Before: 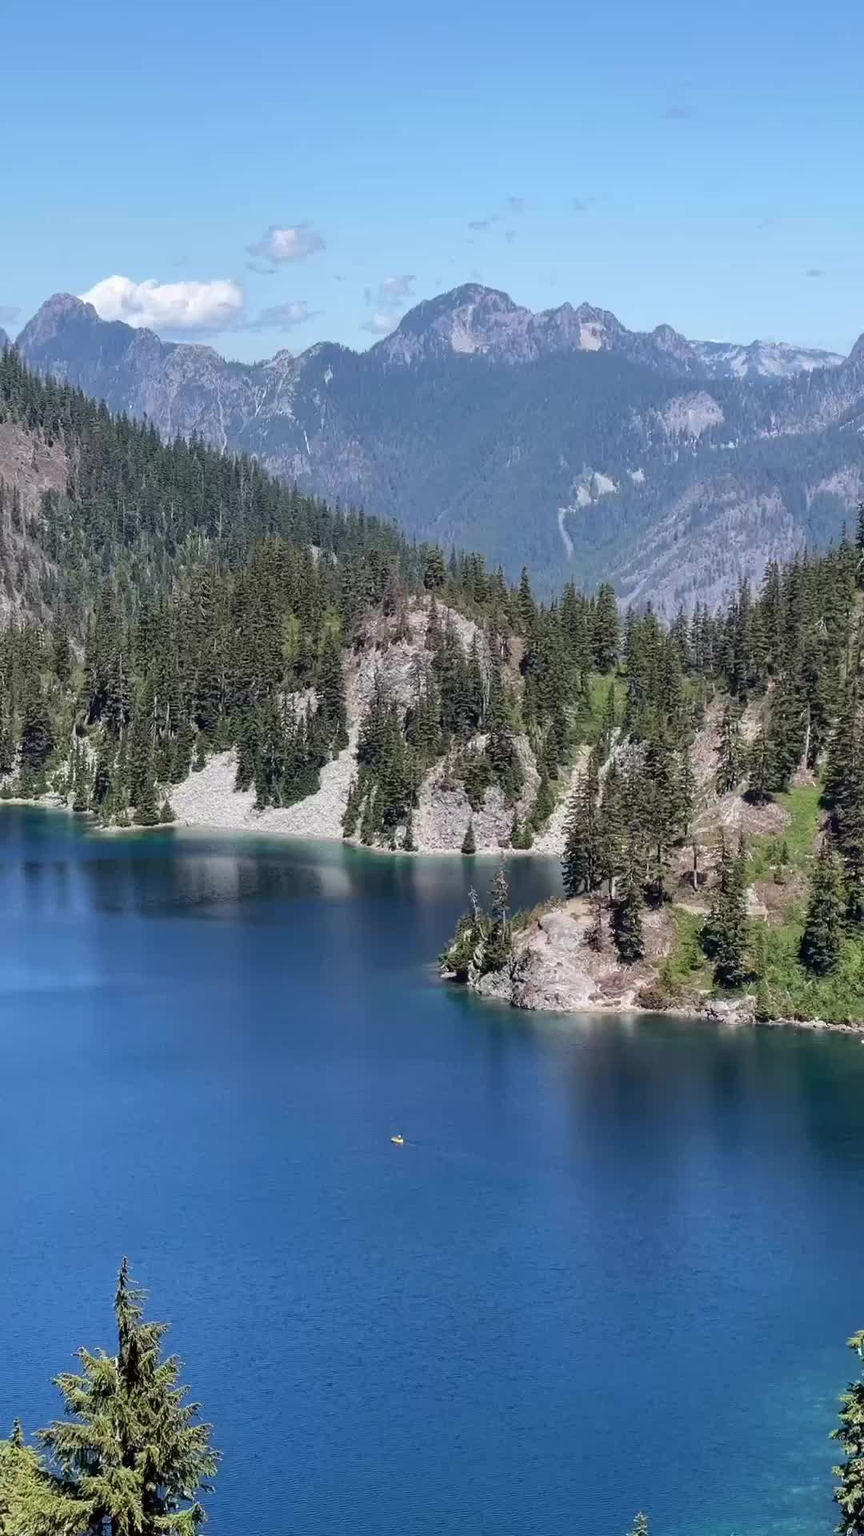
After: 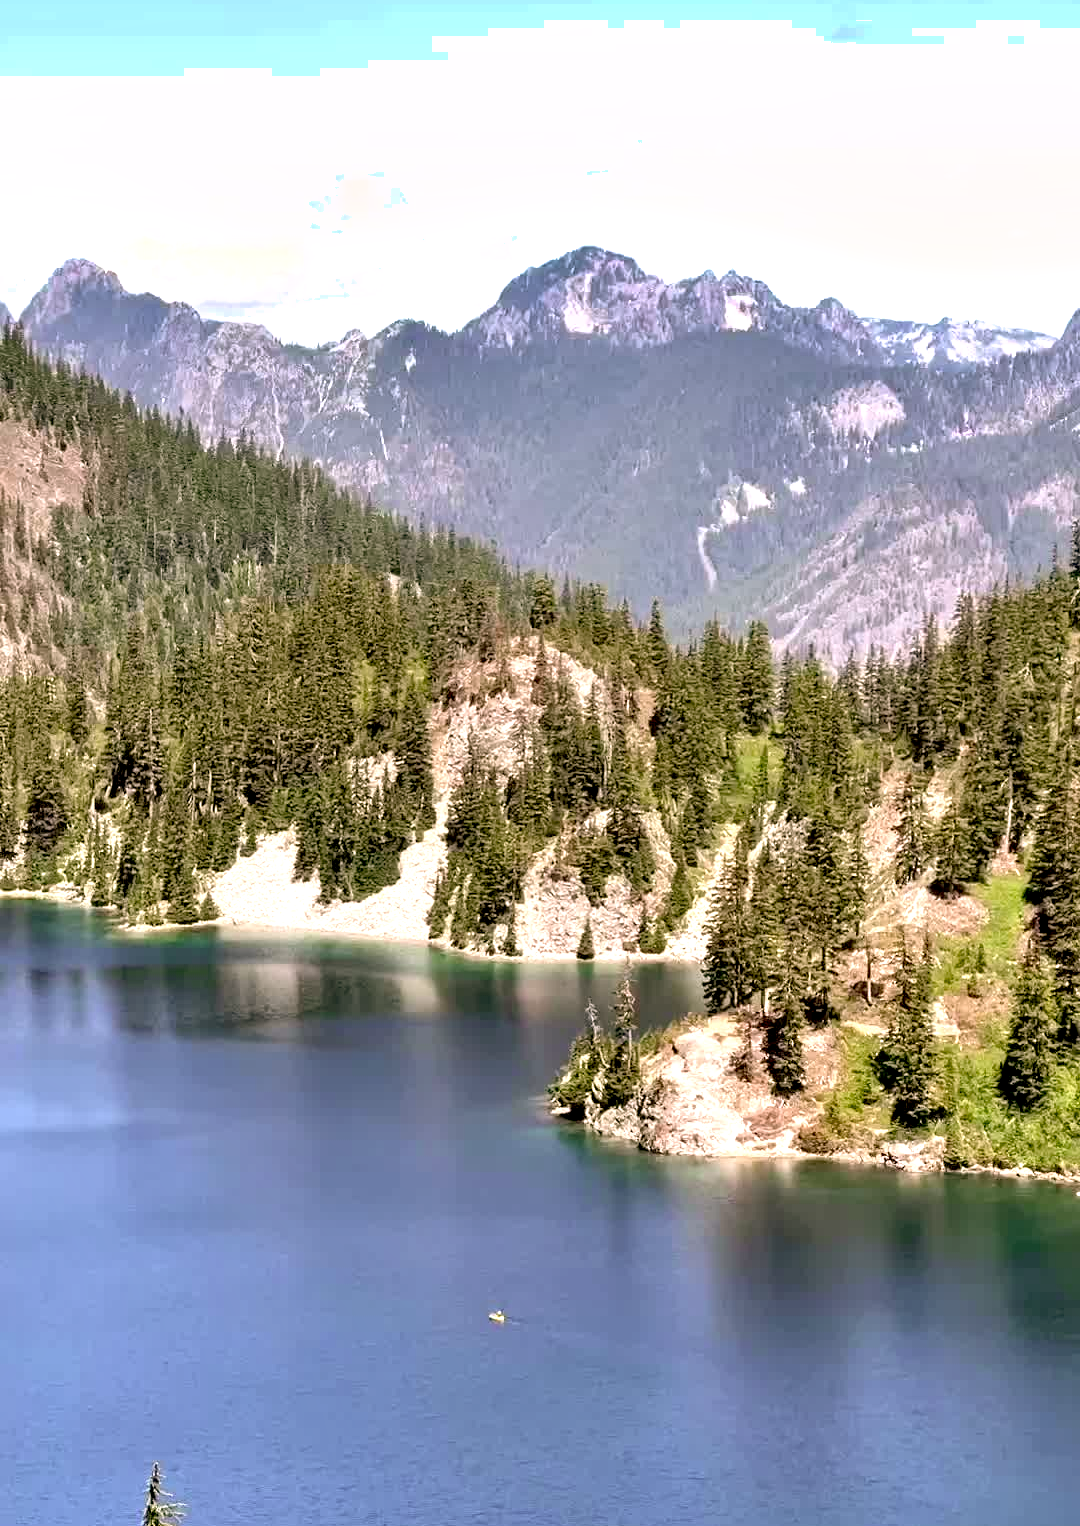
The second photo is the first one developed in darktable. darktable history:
crop and rotate: top 5.662%, bottom 14.837%
color correction: highlights a* 8.93, highlights b* 14.98, shadows a* -0.523, shadows b* 26.6
shadows and highlights: soften with gaussian
exposure: black level correction 0.011, exposure 1.084 EV, compensate highlight preservation false
